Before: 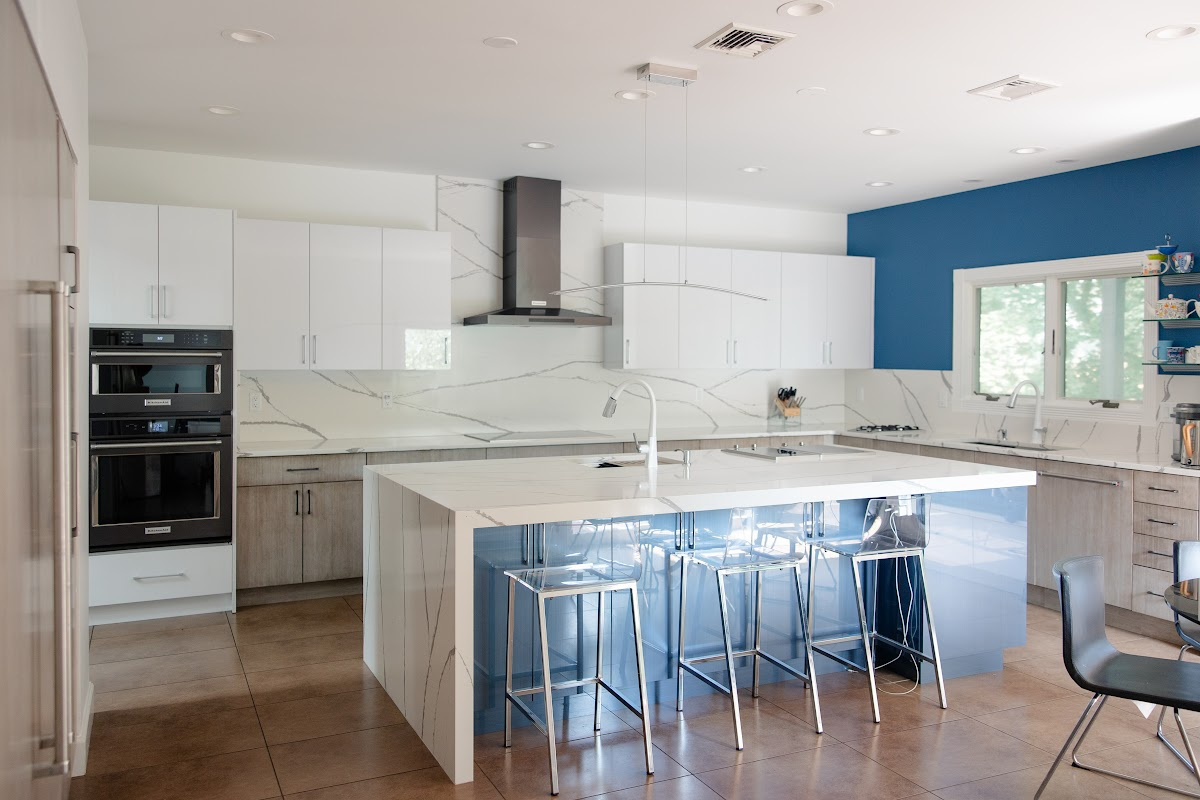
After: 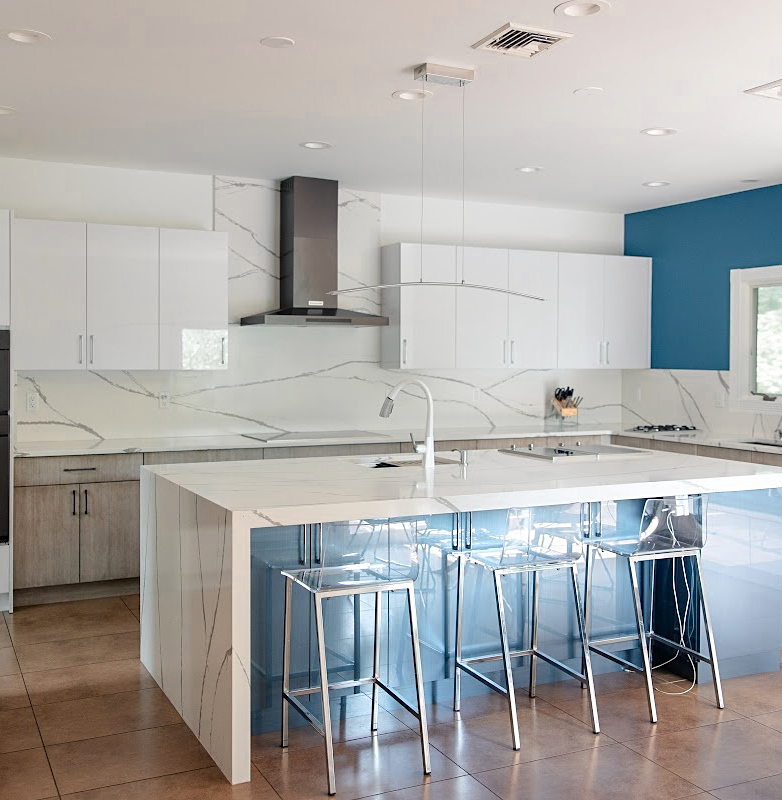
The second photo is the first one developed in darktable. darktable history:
sharpen: amount 0.213
crop and rotate: left 18.644%, right 16.144%
shadows and highlights: shadows 29.69, highlights -30.27, low approximation 0.01, soften with gaussian
color zones: curves: ch0 [(0.018, 0.548) (0.197, 0.654) (0.425, 0.447) (0.605, 0.658) (0.732, 0.579)]; ch1 [(0.105, 0.531) (0.224, 0.531) (0.386, 0.39) (0.618, 0.456) (0.732, 0.456) (0.956, 0.421)]; ch2 [(0.039, 0.583) (0.215, 0.465) (0.399, 0.544) (0.465, 0.548) (0.614, 0.447) (0.724, 0.43) (0.882, 0.623) (0.956, 0.632)]
